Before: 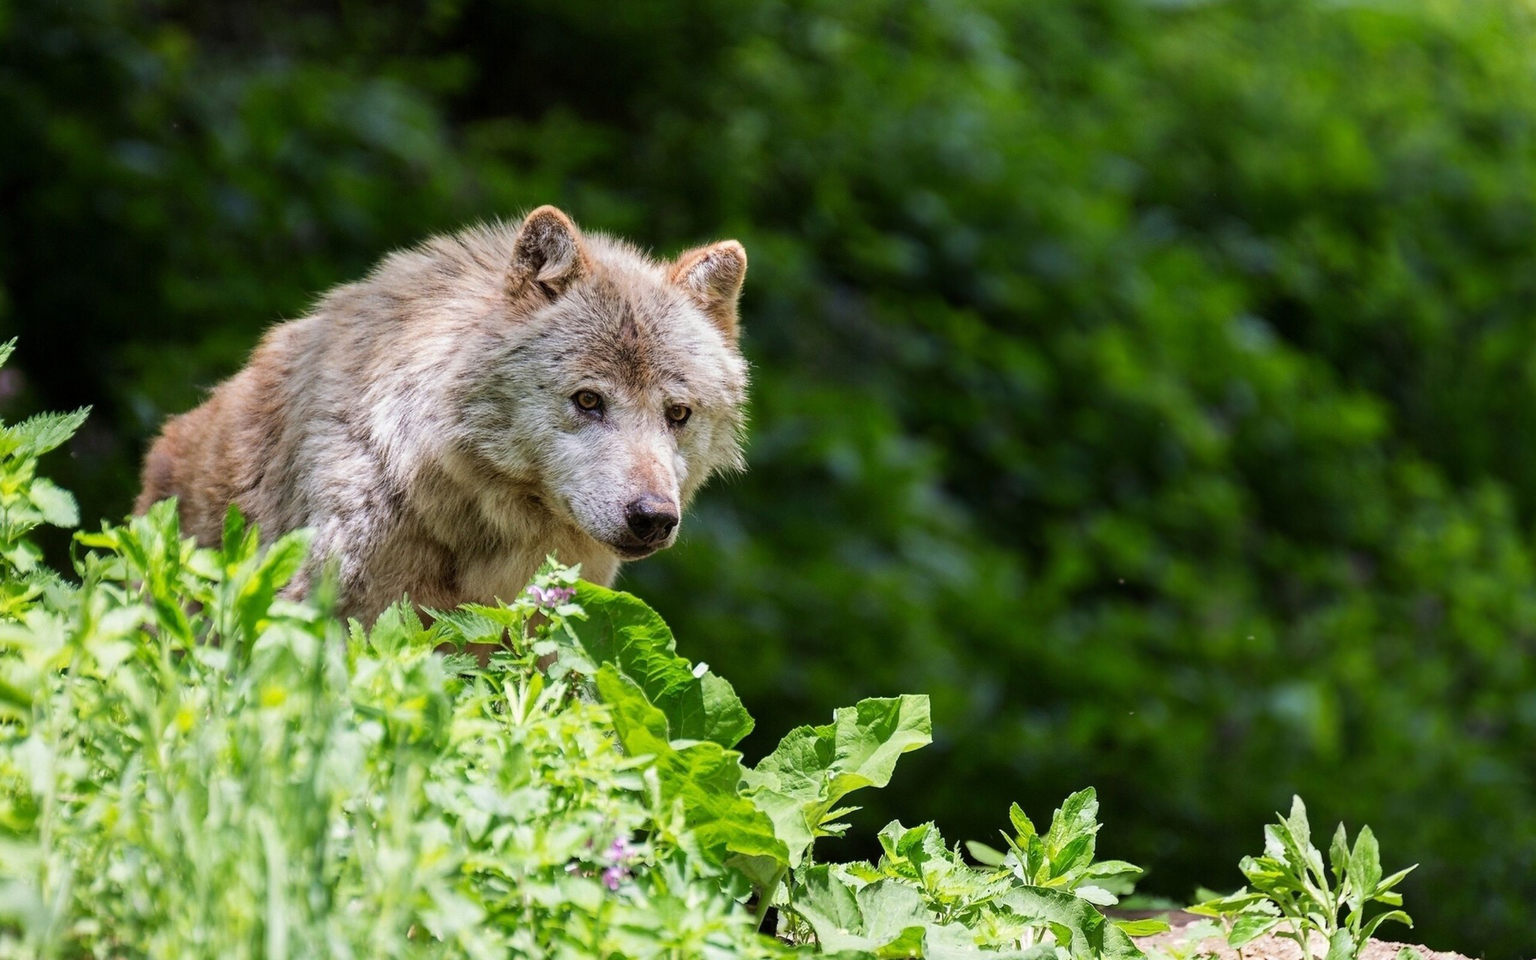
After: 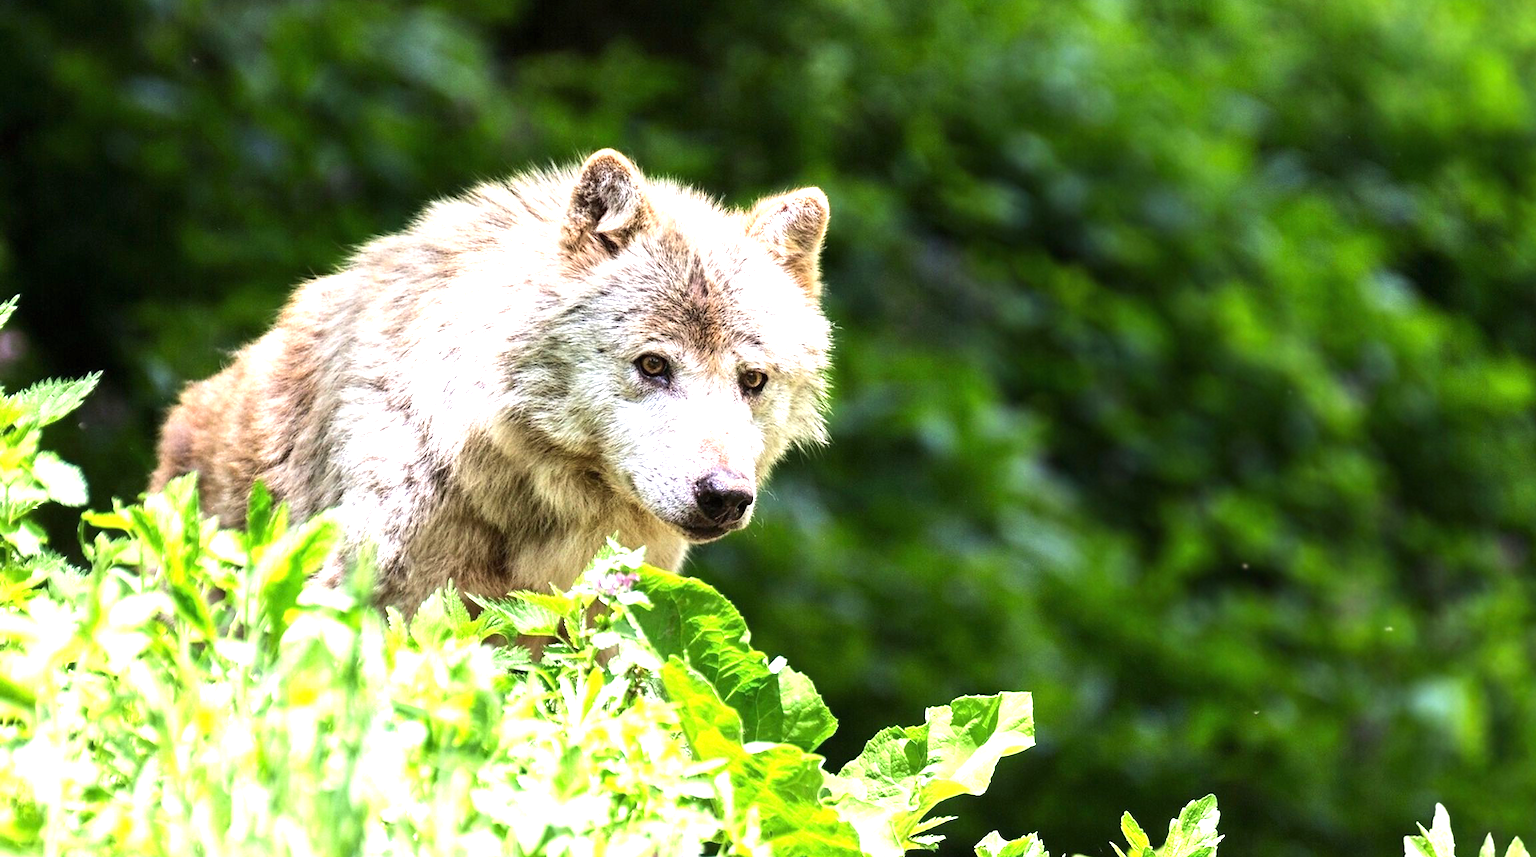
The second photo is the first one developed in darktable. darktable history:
crop: top 7.493%, right 9.903%, bottom 12.054%
exposure: black level correction 0, exposure 1.1 EV, compensate exposure bias true, compensate highlight preservation false
tone equalizer: -8 EV -0.392 EV, -7 EV -0.37 EV, -6 EV -0.294 EV, -5 EV -0.215 EV, -3 EV 0.213 EV, -2 EV 0.348 EV, -1 EV 0.413 EV, +0 EV 0.44 EV, edges refinement/feathering 500, mask exposure compensation -1.57 EV, preserve details no
